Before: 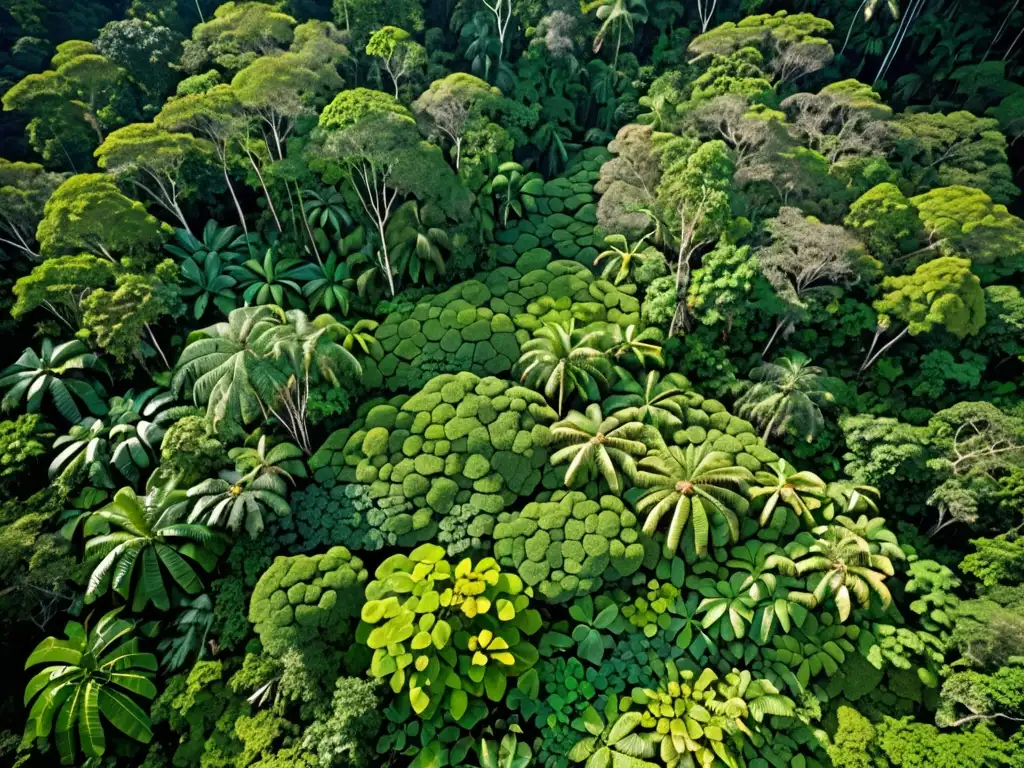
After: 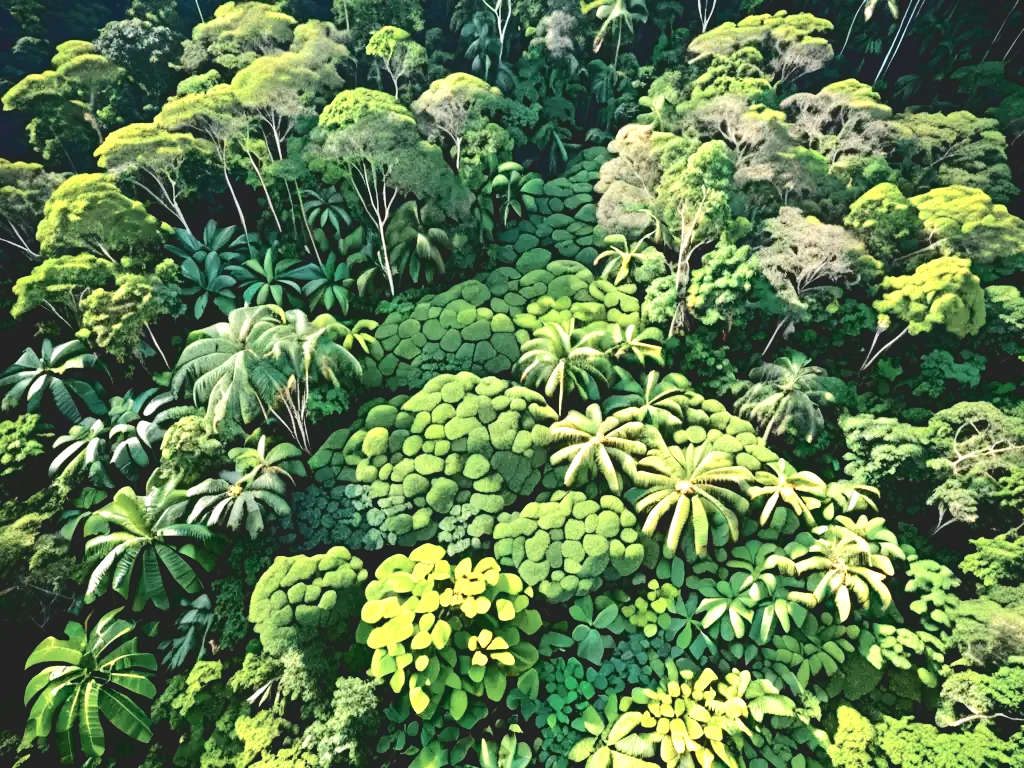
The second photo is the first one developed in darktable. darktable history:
color zones: curves: ch0 [(0.018, 0.548) (0.197, 0.654) (0.425, 0.447) (0.605, 0.658) (0.732, 0.579)]; ch1 [(0.105, 0.531) (0.224, 0.531) (0.386, 0.39) (0.618, 0.456) (0.732, 0.456) (0.956, 0.421)]; ch2 [(0.039, 0.583) (0.215, 0.465) (0.399, 0.544) (0.465, 0.548) (0.614, 0.447) (0.724, 0.43) (0.882, 0.623) (0.956, 0.632)]
exposure: black level correction 0, exposure 0.695 EV, compensate exposure bias true, compensate highlight preservation false
tone curve: curves: ch0 [(0, 0) (0.003, 0.14) (0.011, 0.141) (0.025, 0.141) (0.044, 0.142) (0.069, 0.146) (0.1, 0.151) (0.136, 0.16) (0.177, 0.182) (0.224, 0.214) (0.277, 0.272) (0.335, 0.35) (0.399, 0.453) (0.468, 0.548) (0.543, 0.634) (0.623, 0.715) (0.709, 0.778) (0.801, 0.848) (0.898, 0.902) (1, 1)], color space Lab, independent channels, preserve colors none
color calibration: illuminant same as pipeline (D50), adaptation XYZ, x 0.346, y 0.358, temperature 5014.54 K
